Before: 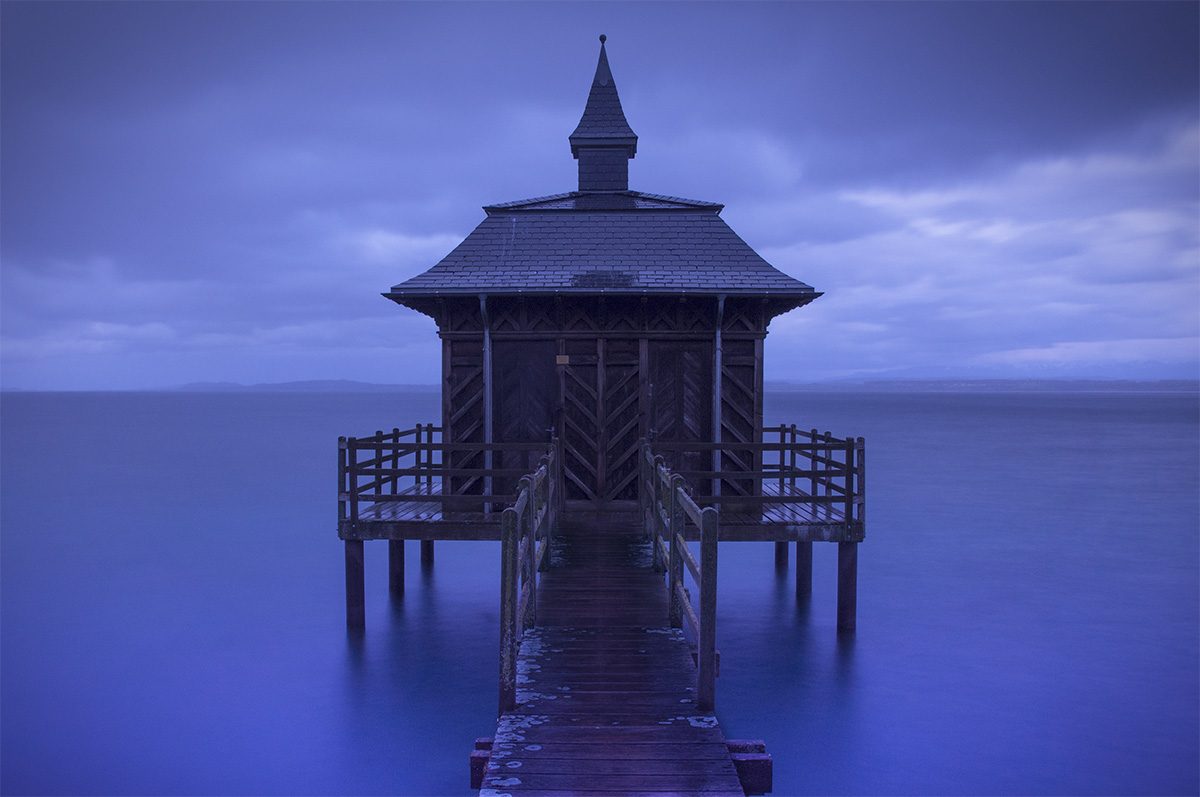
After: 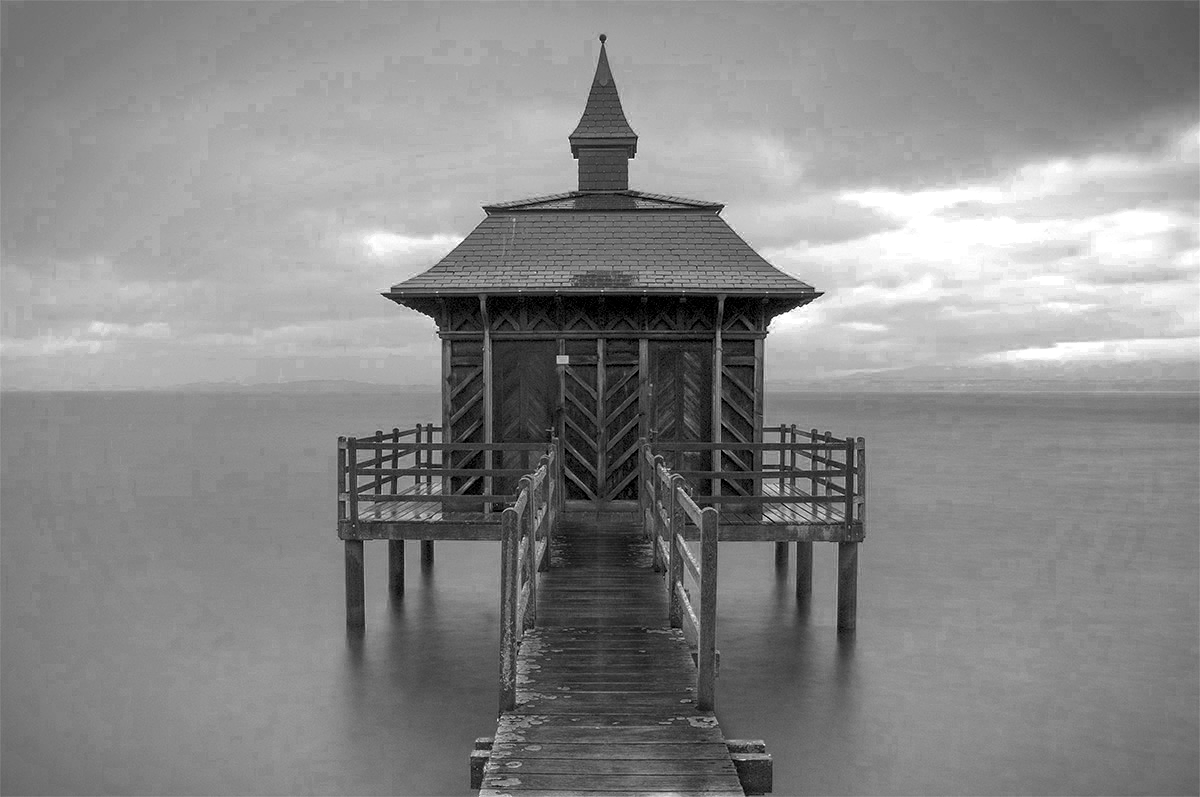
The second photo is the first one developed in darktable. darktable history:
color correction: highlights a* 5.54, highlights b* 5.16, saturation 0.66
exposure: black level correction 0.001, exposure 1.993 EV, compensate highlight preservation false
color zones: curves: ch0 [(0.002, 0.593) (0.143, 0.417) (0.285, 0.541) (0.455, 0.289) (0.608, 0.327) (0.727, 0.283) (0.869, 0.571) (1, 0.603)]; ch1 [(0, 0) (0.143, 0) (0.286, 0) (0.429, 0) (0.571, 0) (0.714, 0) (0.857, 0)], mix 101.64%
